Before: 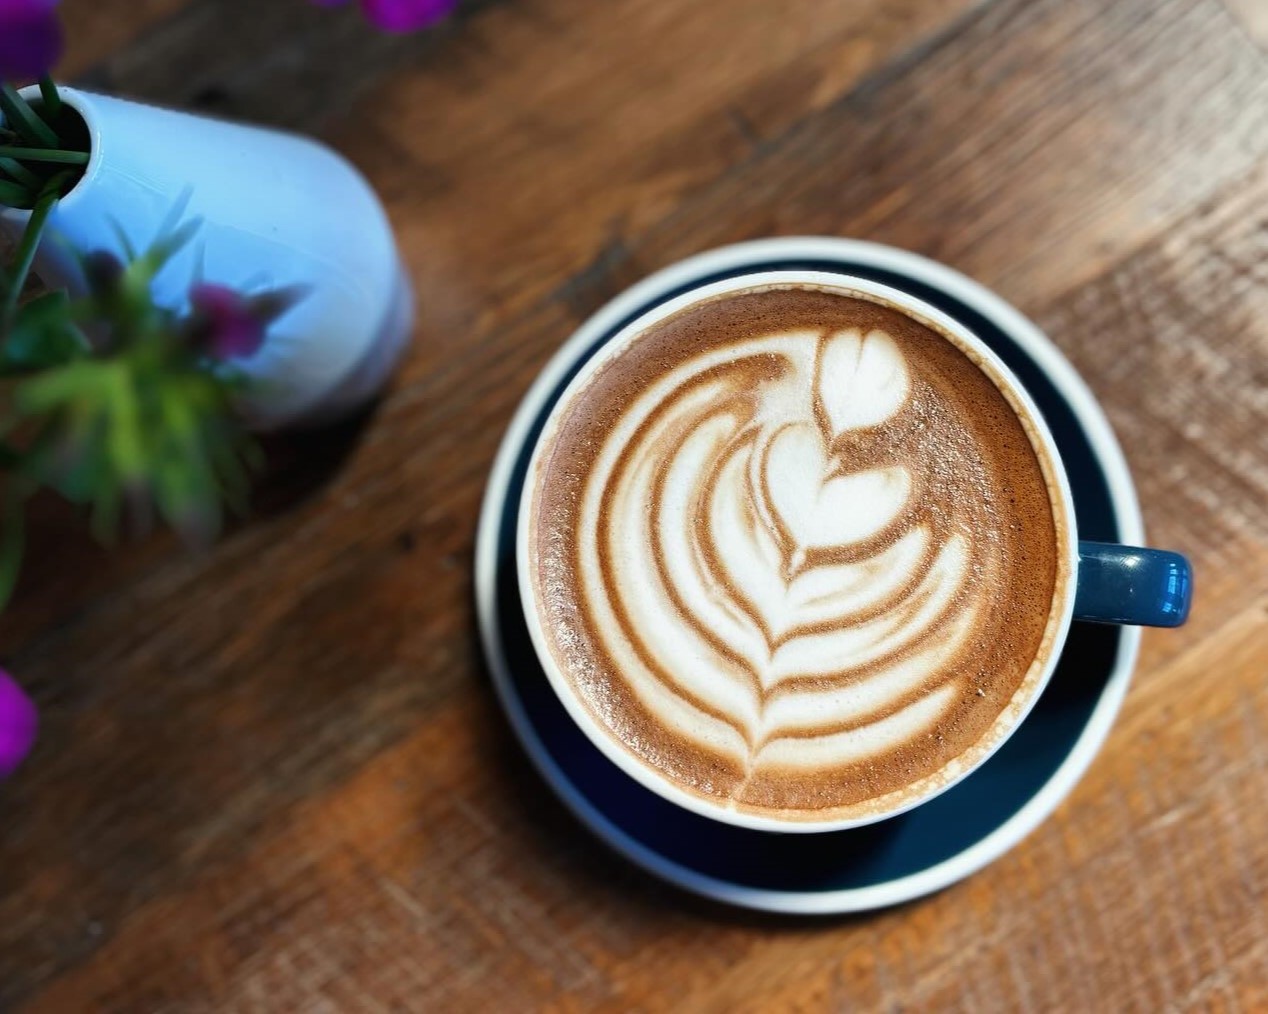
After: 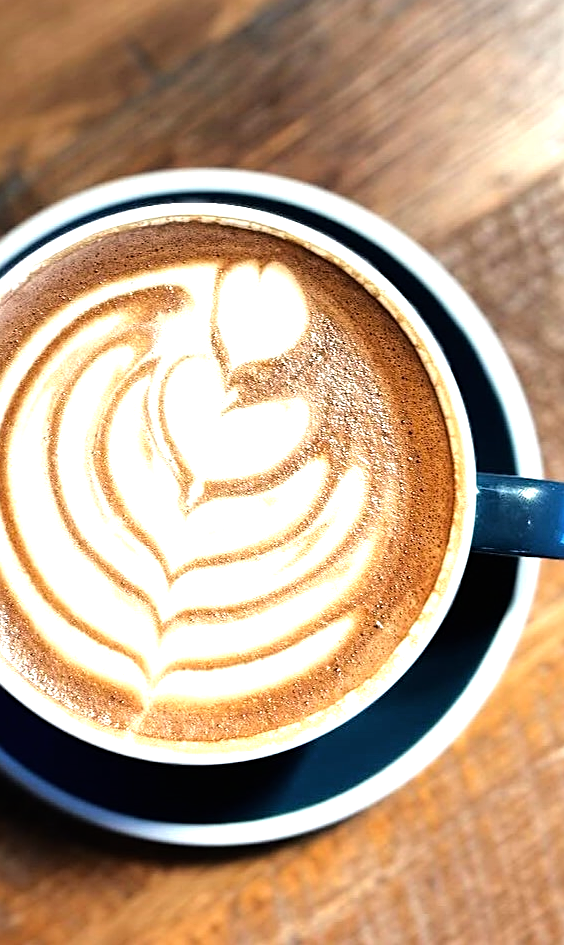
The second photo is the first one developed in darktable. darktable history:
crop: left 47.54%, top 6.75%, right 7.929%
sharpen: on, module defaults
tone equalizer: -8 EV -1.11 EV, -7 EV -0.993 EV, -6 EV -0.885 EV, -5 EV -0.592 EV, -3 EV 0.602 EV, -2 EV 0.878 EV, -1 EV 0.998 EV, +0 EV 1.08 EV, mask exposure compensation -0.507 EV
